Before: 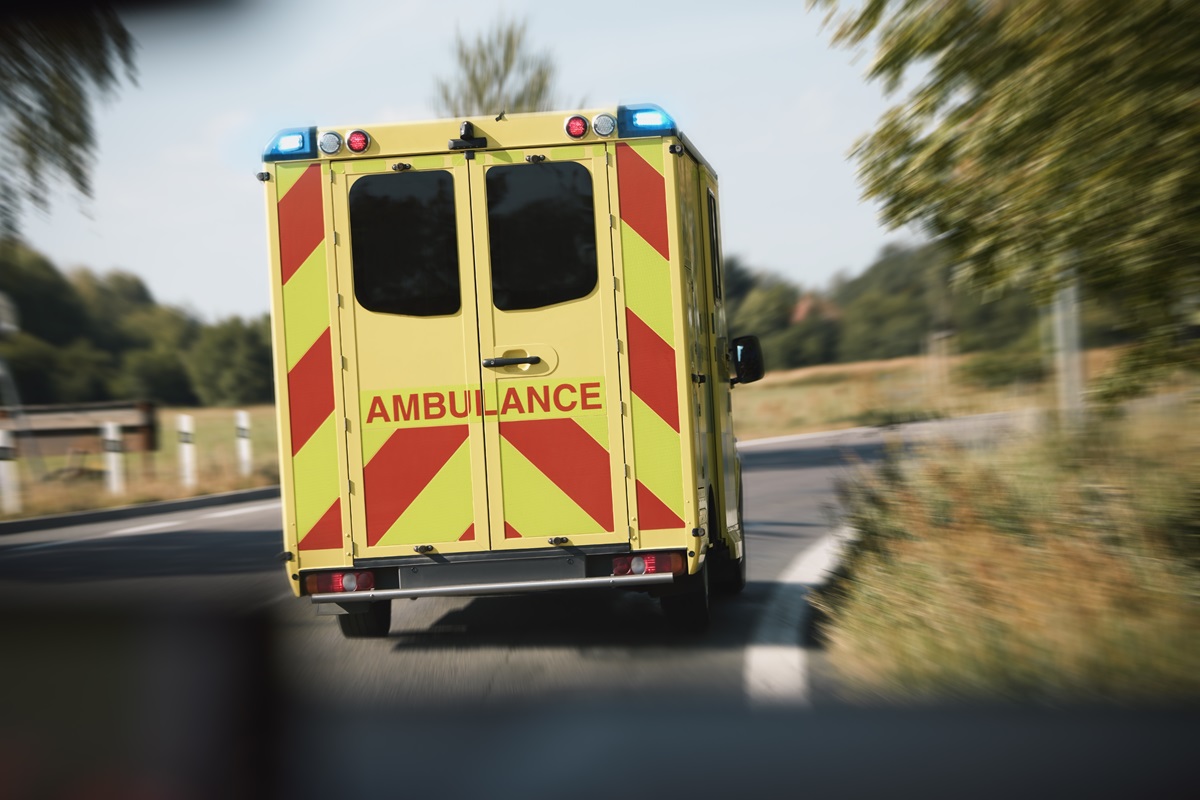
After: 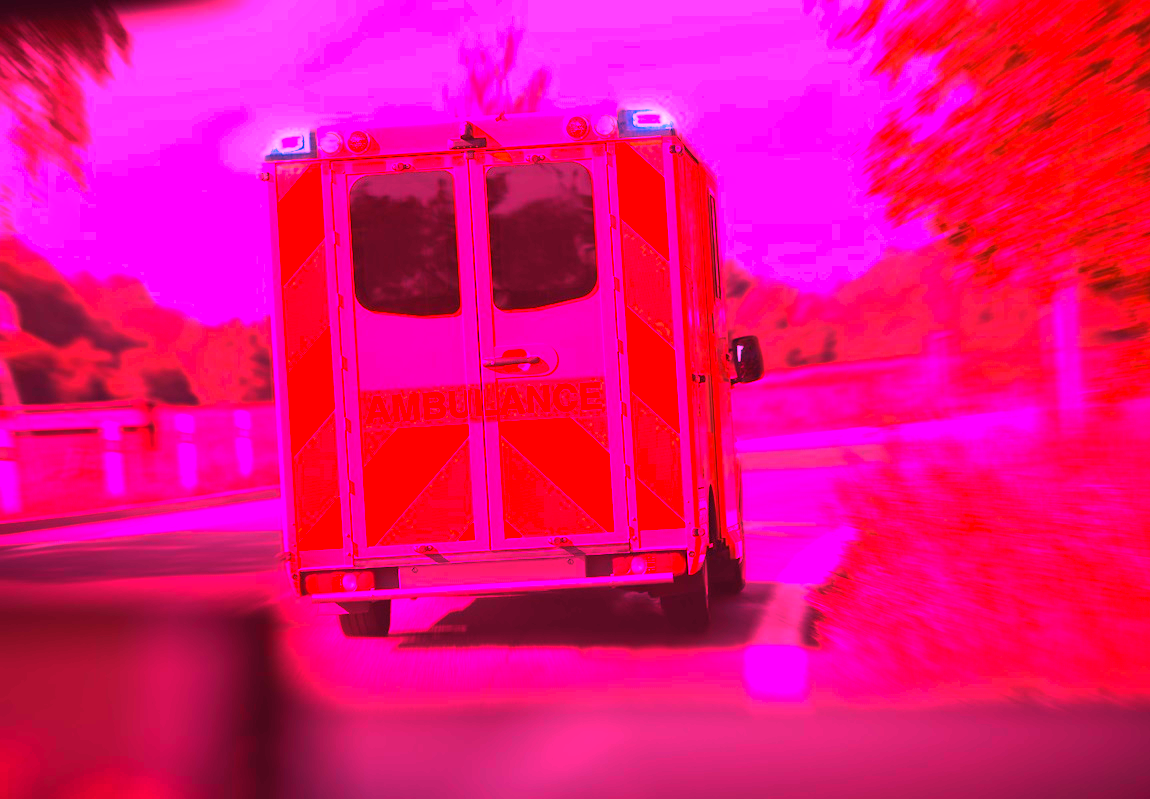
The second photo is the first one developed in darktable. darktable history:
crop: right 4.126%, bottom 0.031%
white balance: red 4.26, blue 1.802
